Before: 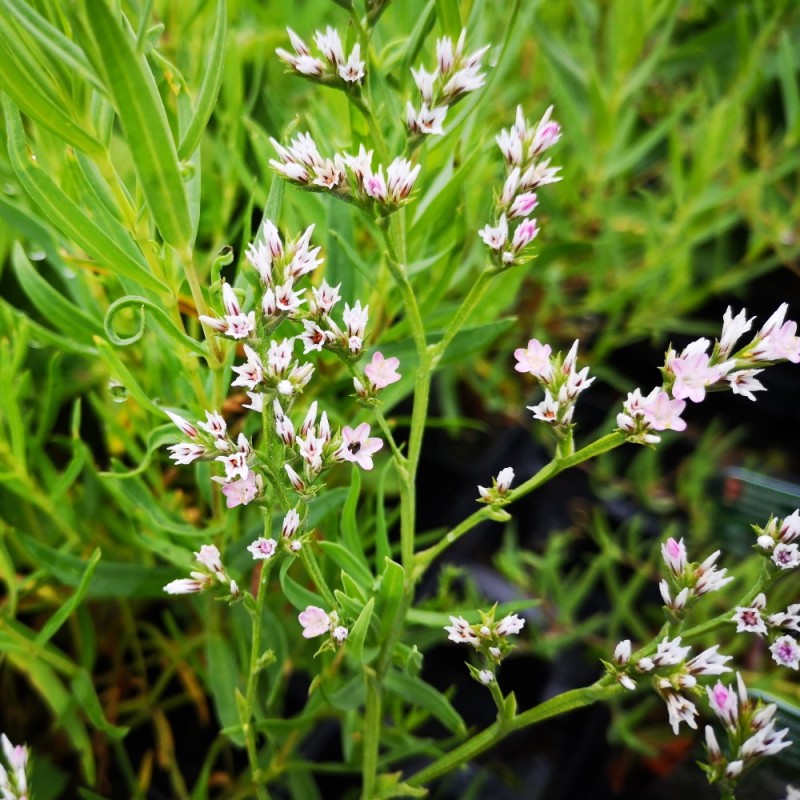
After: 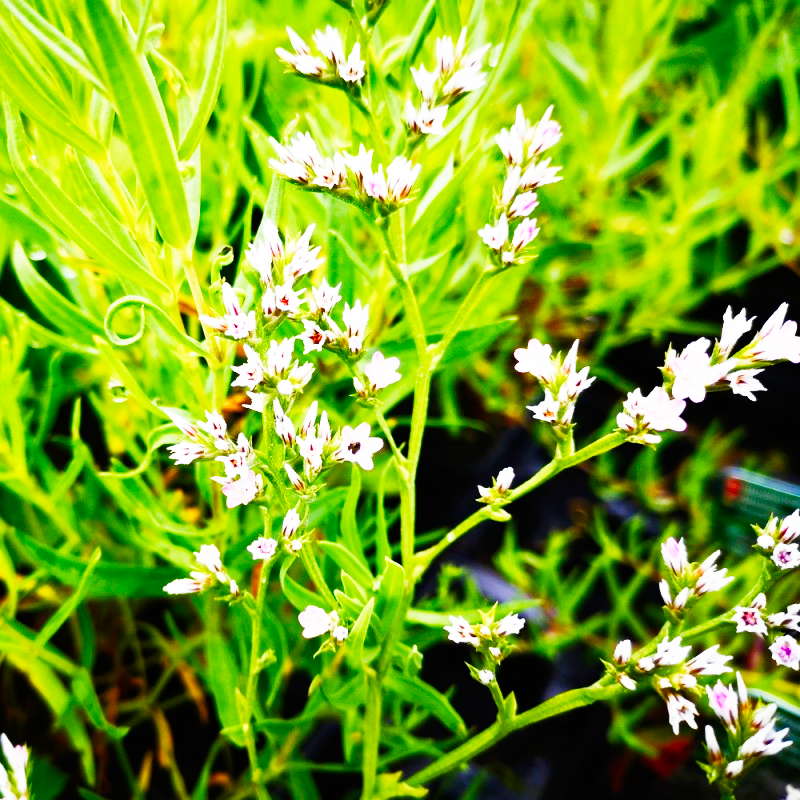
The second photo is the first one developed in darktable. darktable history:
color balance rgb: perceptual saturation grading › global saturation 20%, perceptual saturation grading › highlights -25%, perceptual saturation grading › shadows 50%
exposure: compensate highlight preservation false
base curve: curves: ch0 [(0, 0) (0.007, 0.004) (0.027, 0.03) (0.046, 0.07) (0.207, 0.54) (0.442, 0.872) (0.673, 0.972) (1, 1)], preserve colors none
